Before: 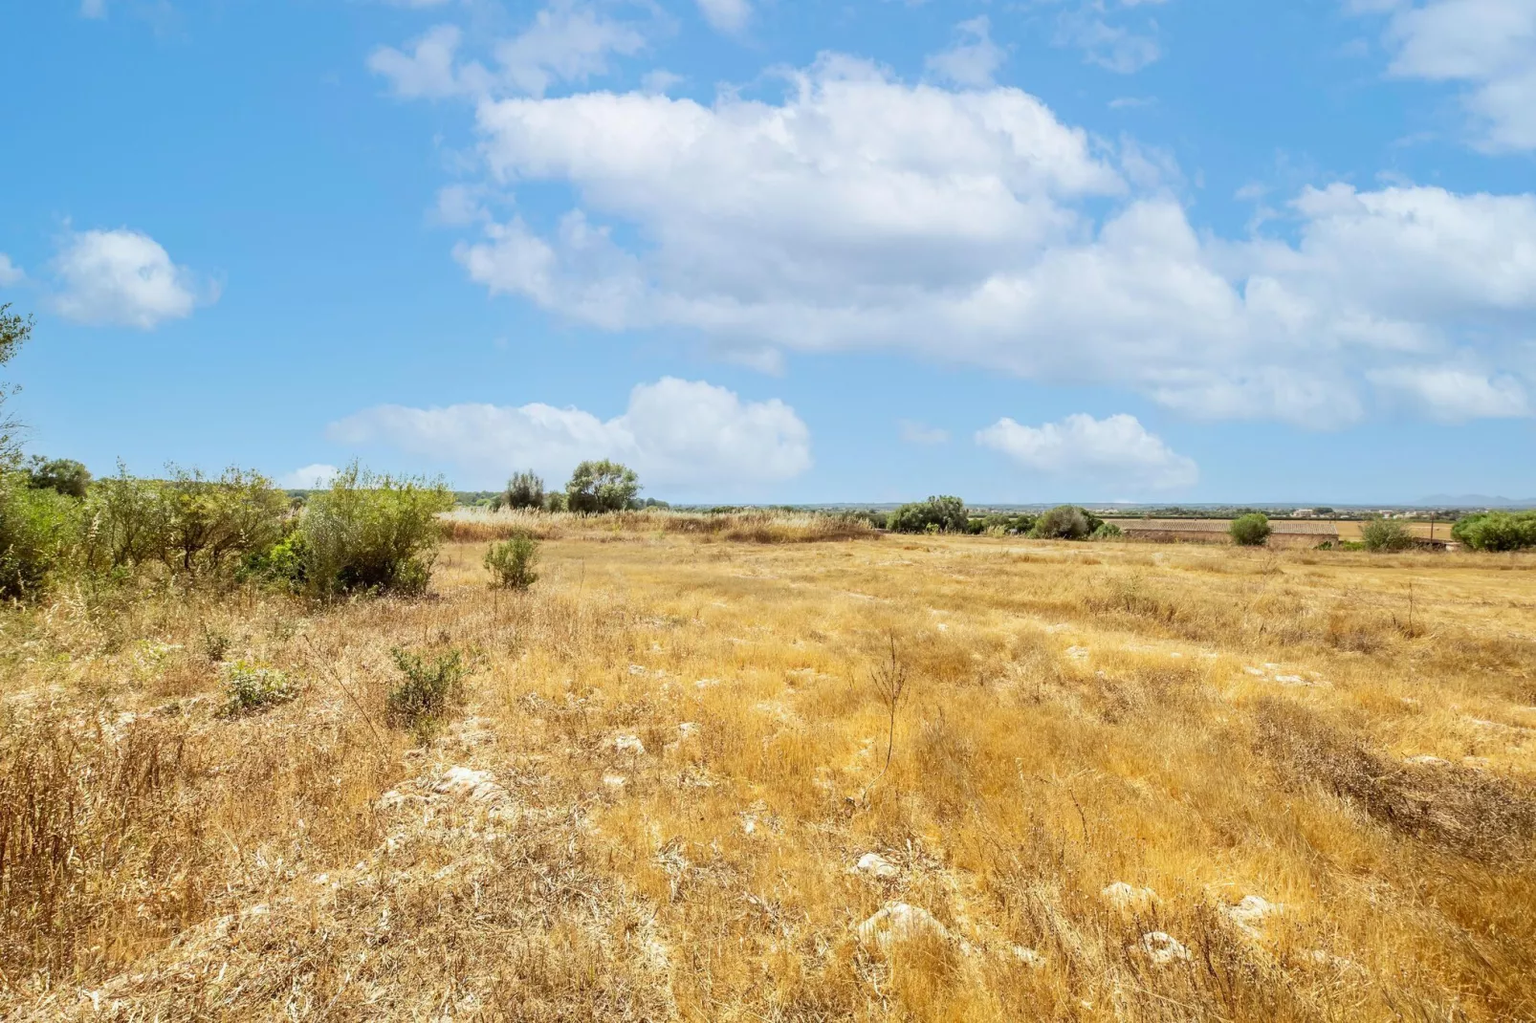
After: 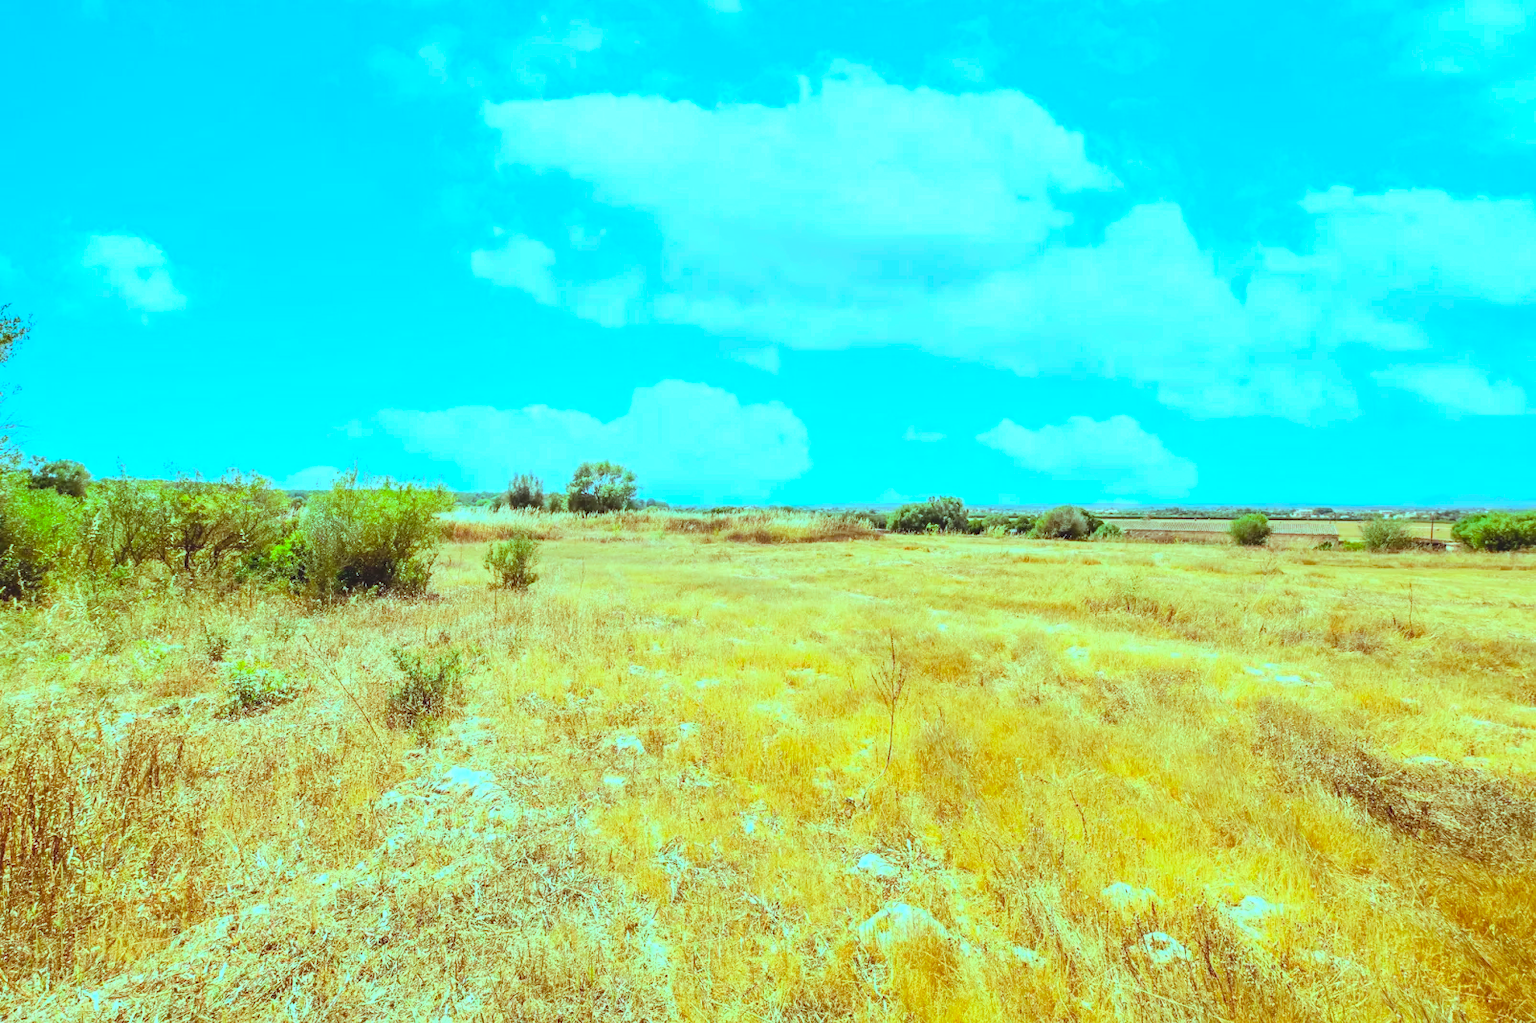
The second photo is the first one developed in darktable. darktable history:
exposure: black level correction -0.005, exposure 0.612 EV, compensate highlight preservation false
color balance rgb: shadows lift › chroma 3.263%, shadows lift › hue 241.29°, highlights gain › luminance -32.984%, highlights gain › chroma 5.683%, highlights gain › hue 218.51°, linear chroma grading › global chroma 16.826%, perceptual saturation grading › global saturation 0.731%
contrast brightness saturation: contrast 0.2, brightness 0.158, saturation 0.223
